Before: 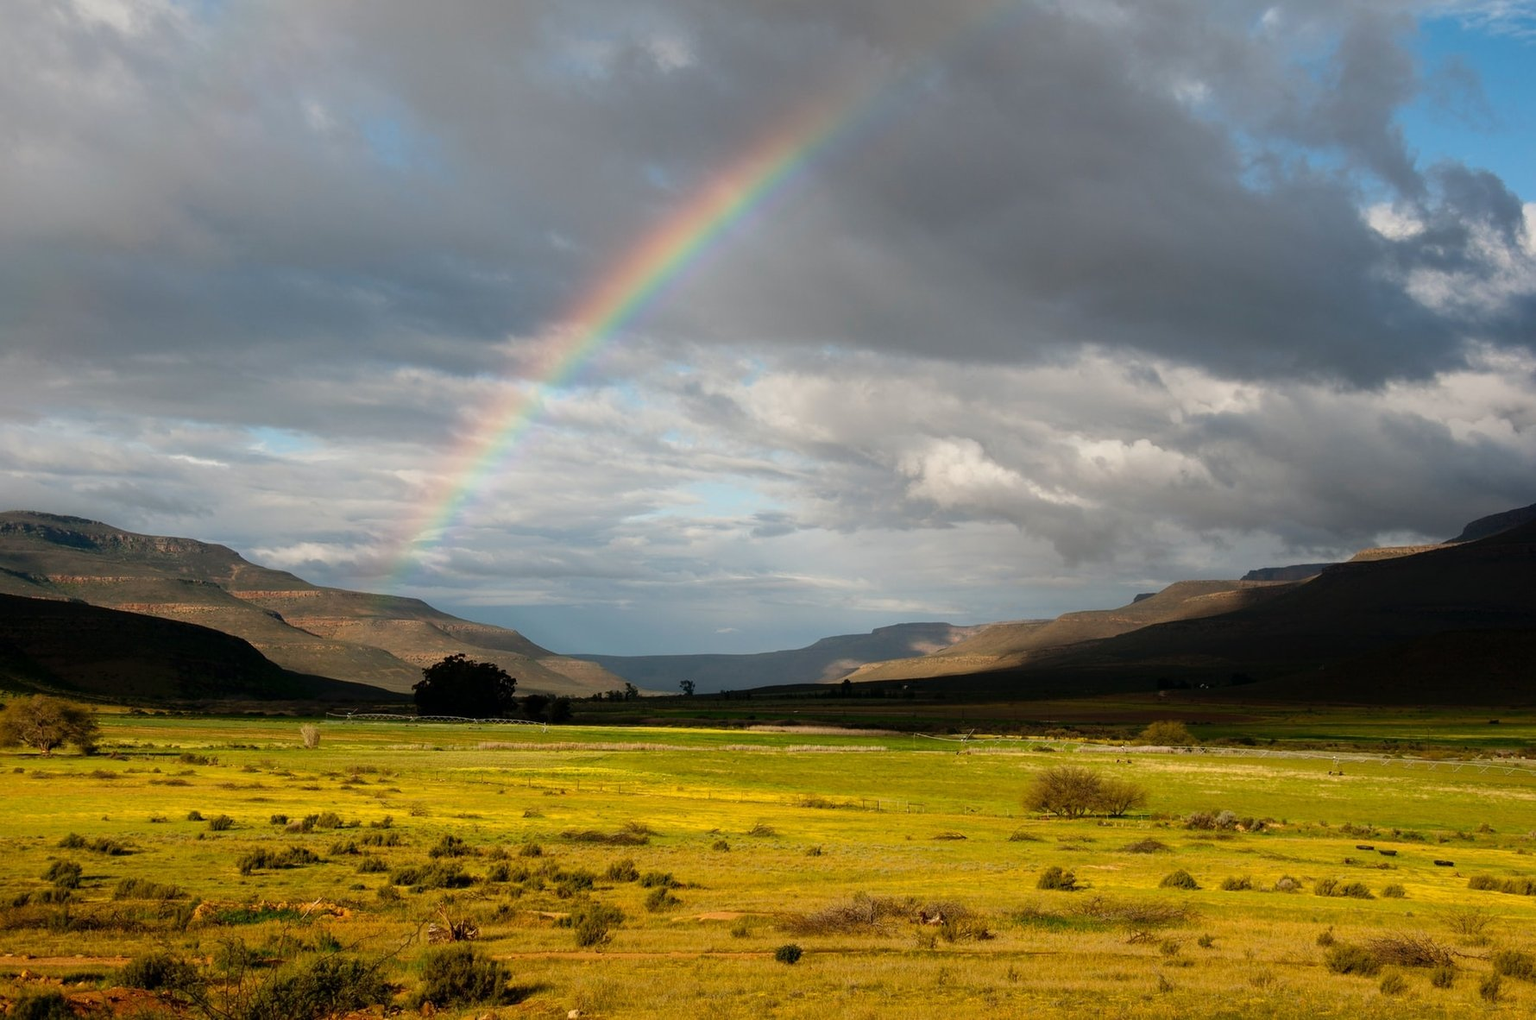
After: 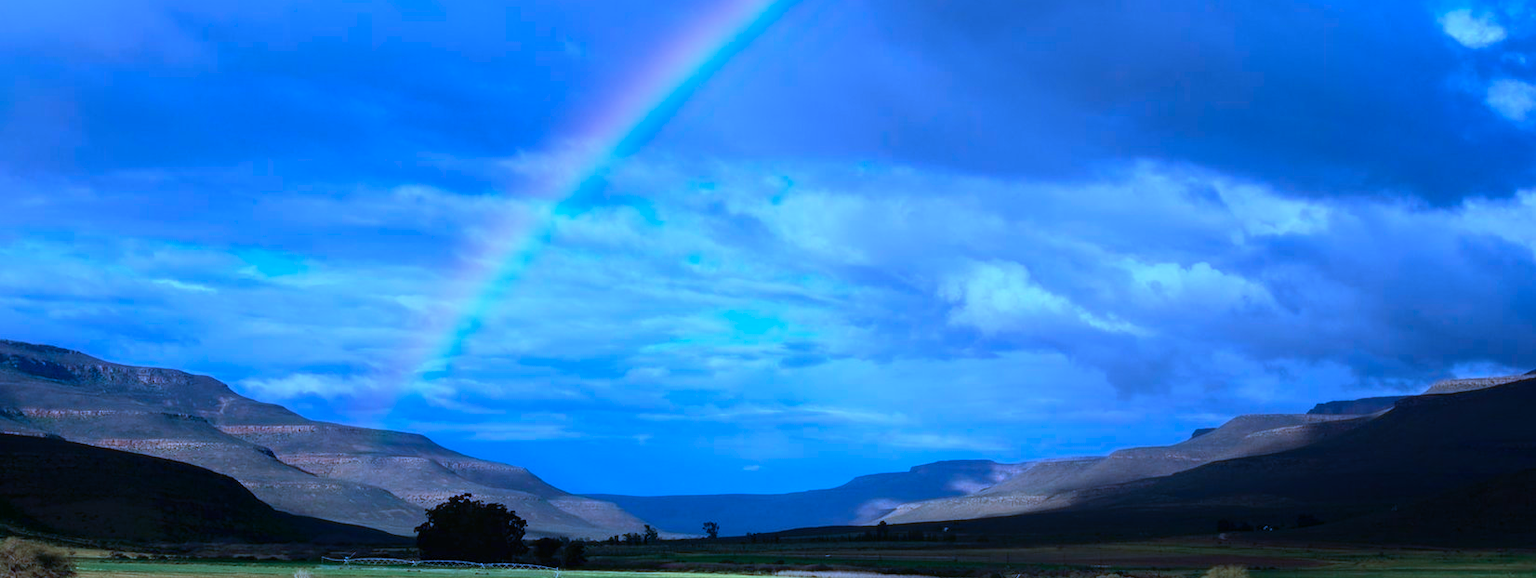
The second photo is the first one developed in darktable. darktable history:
crop: left 1.82%, top 19.254%, right 5.332%, bottom 28.074%
color calibration: illuminant as shot in camera, x 0.483, y 0.431, temperature 2449.3 K
local contrast: detail 110%
